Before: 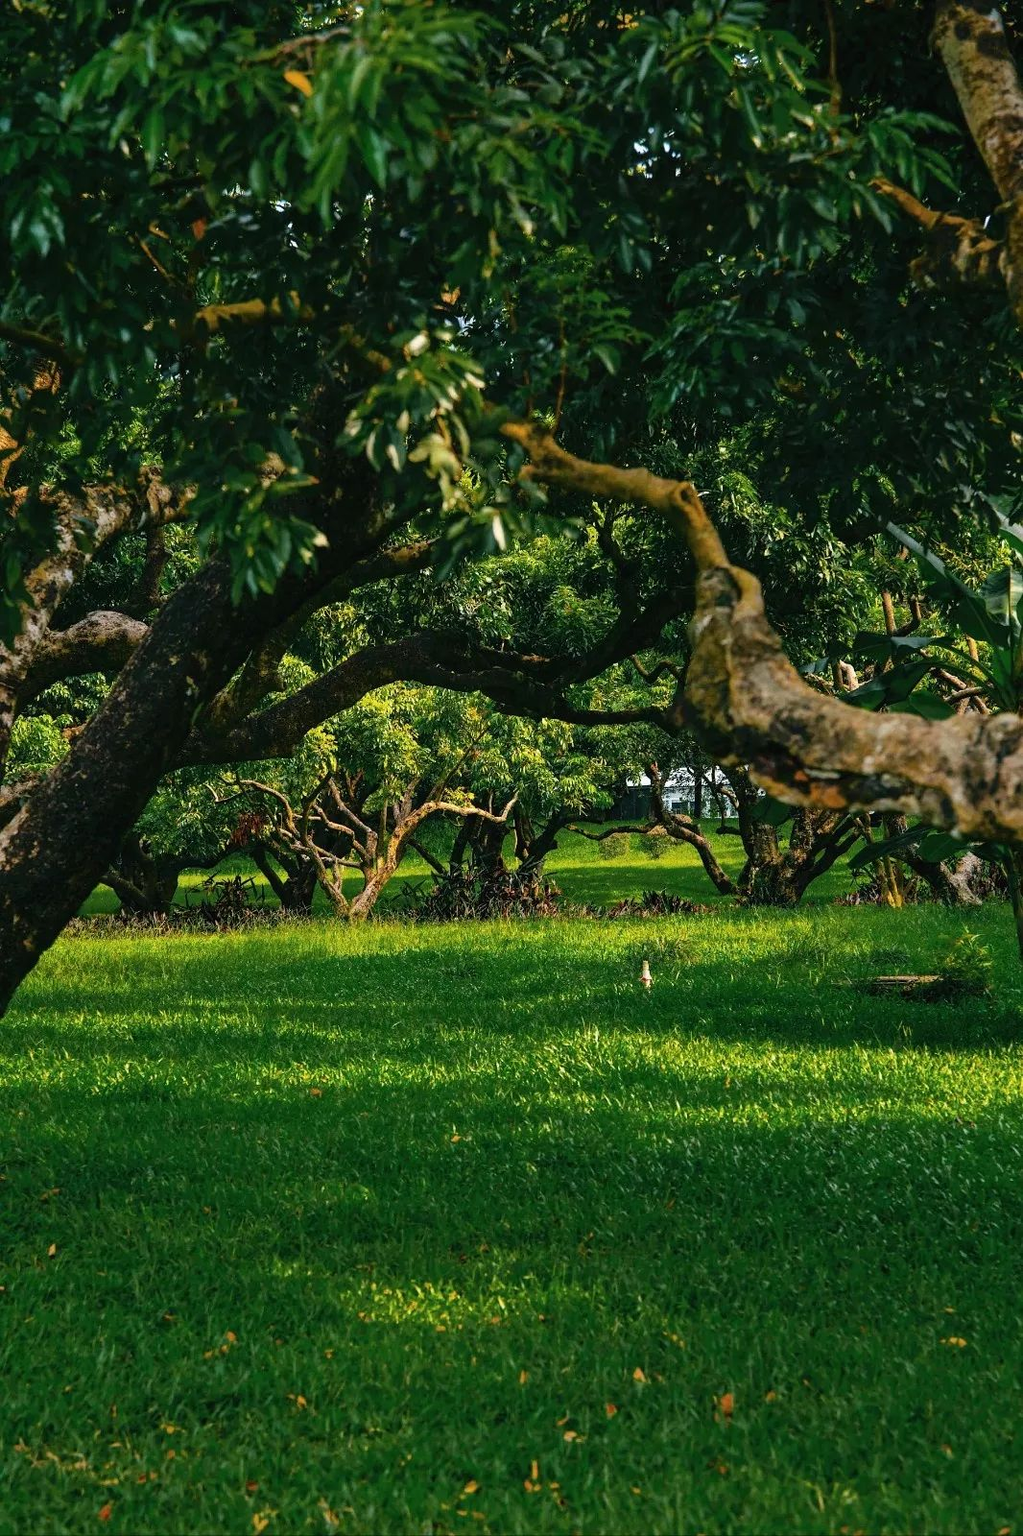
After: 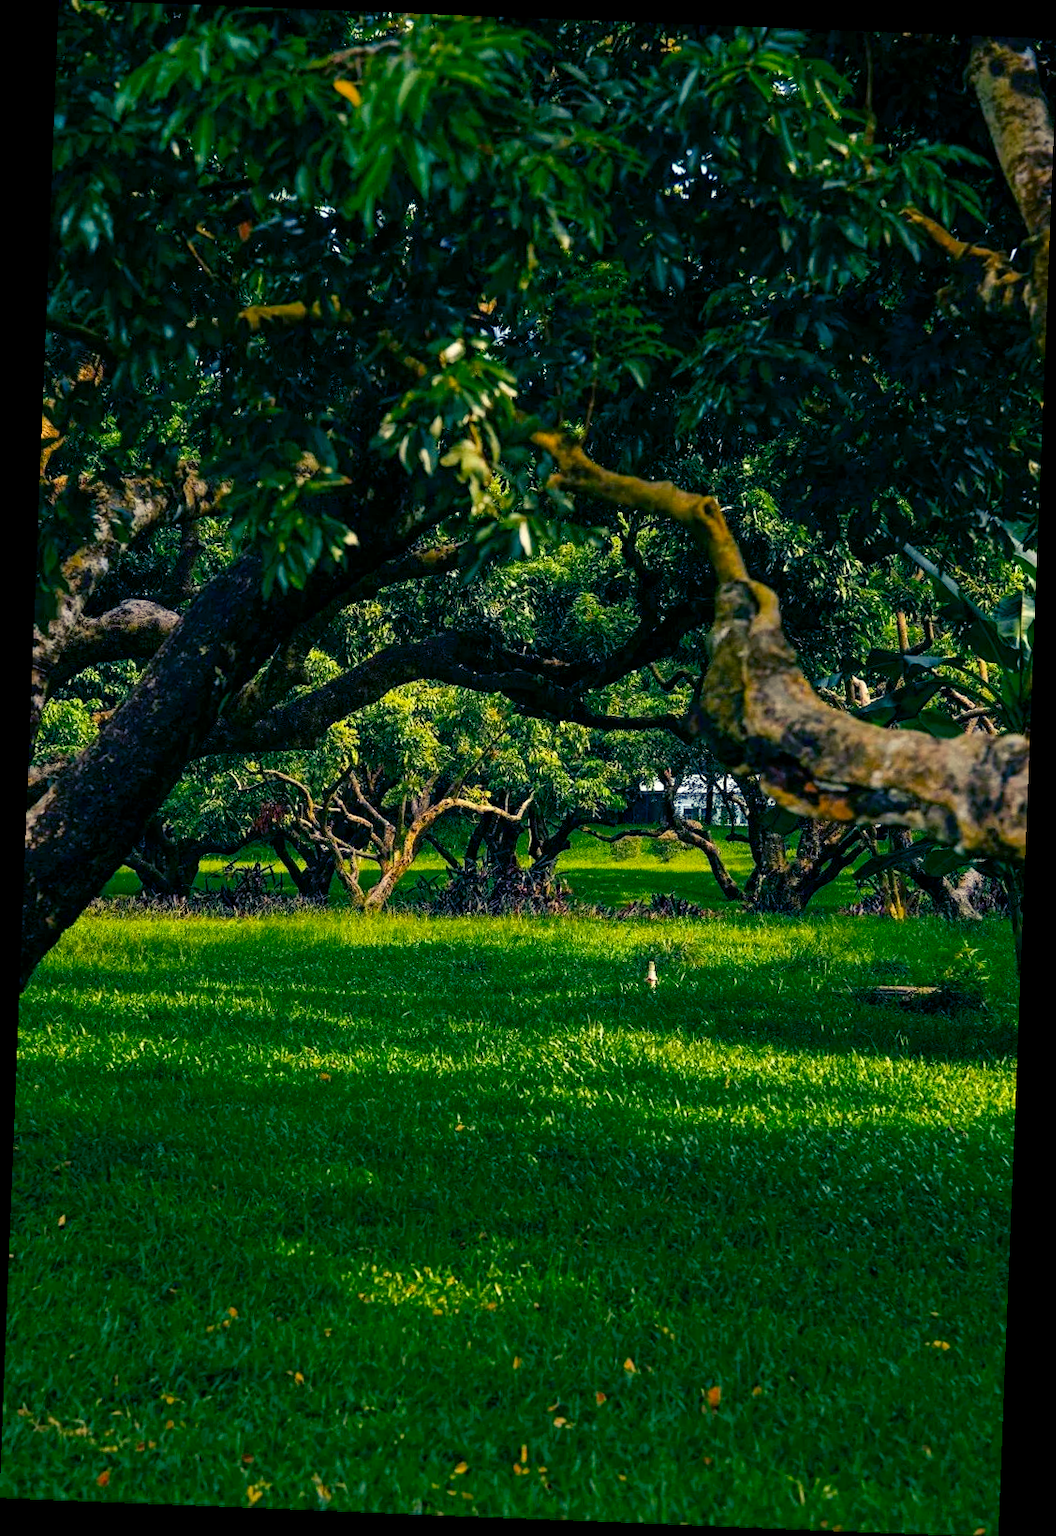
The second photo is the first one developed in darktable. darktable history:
rotate and perspective: rotation 2.27°, automatic cropping off
color balance rgb: shadows lift › luminance -28.76%, shadows lift › chroma 15%, shadows lift › hue 270°, power › chroma 1%, power › hue 255°, highlights gain › luminance 7.14%, highlights gain › chroma 2%, highlights gain › hue 90°, global offset › luminance -0.29%, global offset › hue 260°, perceptual saturation grading › global saturation 20%, perceptual saturation grading › highlights -13.92%, perceptual saturation grading › shadows 50%
